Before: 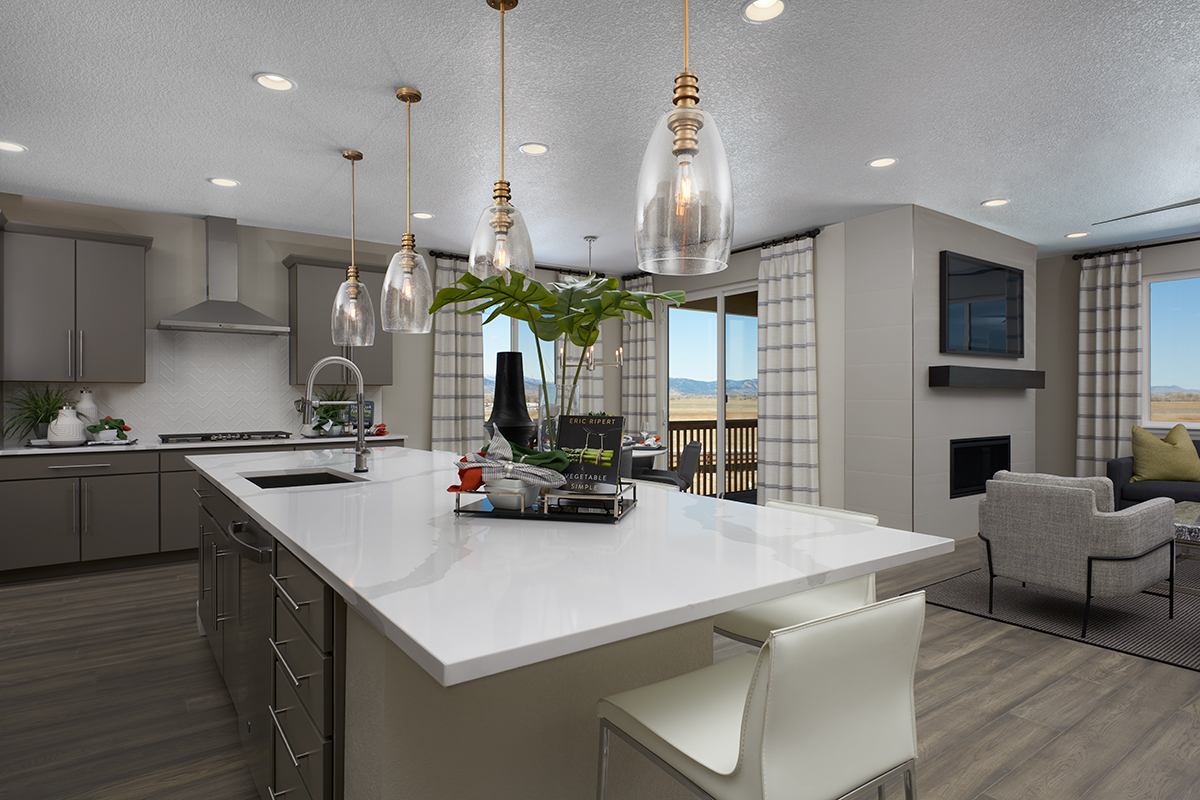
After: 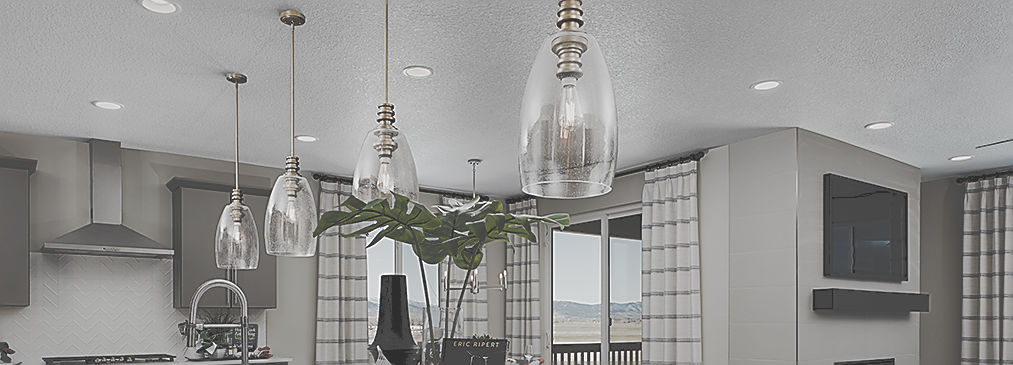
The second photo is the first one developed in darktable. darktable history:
shadows and highlights: shadows 39.4, highlights -59.67
tone curve: curves: ch0 [(0, 0) (0.003, 0.284) (0.011, 0.284) (0.025, 0.288) (0.044, 0.29) (0.069, 0.292) (0.1, 0.296) (0.136, 0.298) (0.177, 0.305) (0.224, 0.312) (0.277, 0.327) (0.335, 0.362) (0.399, 0.407) (0.468, 0.464) (0.543, 0.537) (0.623, 0.62) (0.709, 0.71) (0.801, 0.79) (0.898, 0.862) (1, 1)], preserve colors none
crop and rotate: left 9.699%, top 9.643%, right 5.849%, bottom 44.722%
filmic rgb: black relative exposure -5.14 EV, white relative exposure 3.96 EV, hardness 2.89, contrast 1.298, highlights saturation mix -29.44%, preserve chrominance no, color science v4 (2020)
exposure: black level correction 0, exposure 0.498 EV, compensate highlight preservation false
sharpen: radius 1.353, amount 1.259, threshold 0.807
